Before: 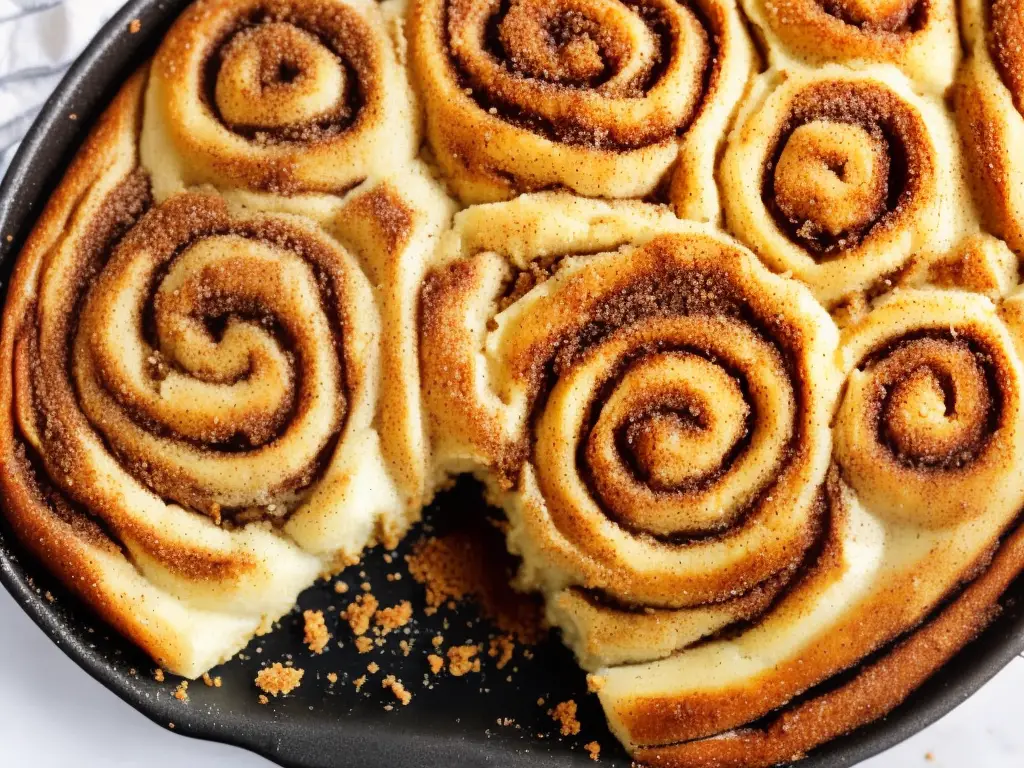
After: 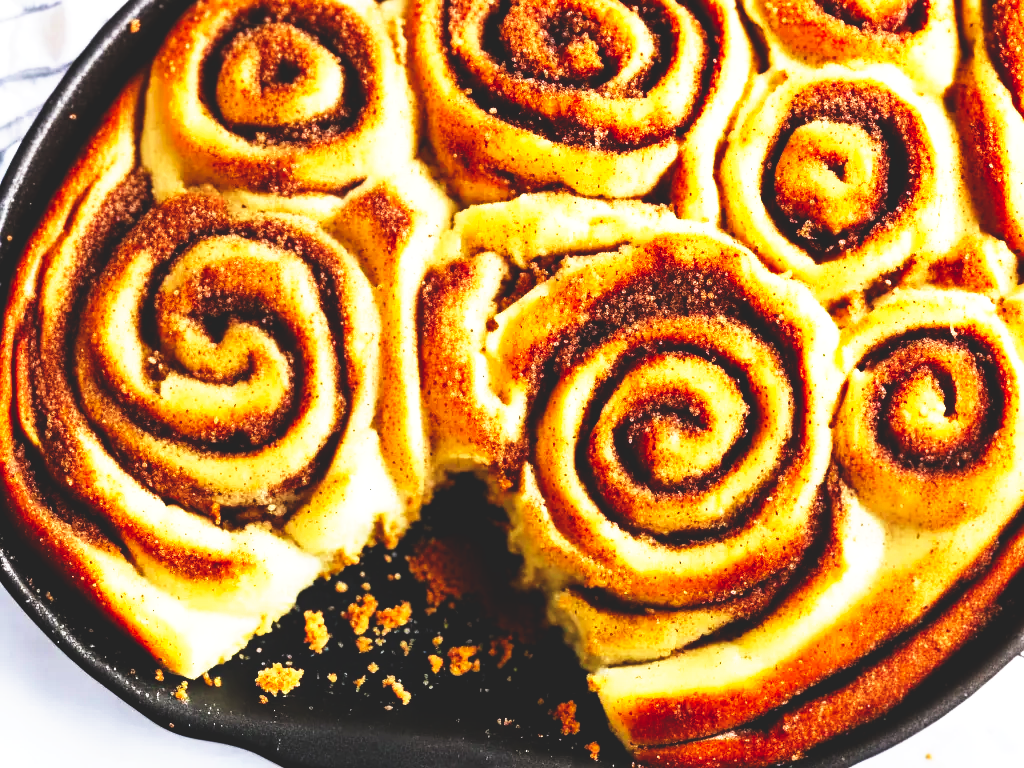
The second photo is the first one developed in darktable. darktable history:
base curve: curves: ch0 [(0, 0.036) (0.007, 0.037) (0.604, 0.887) (1, 1)], preserve colors none
contrast brightness saturation: contrast 0.07, brightness -0.14, saturation 0.11
exposure: exposure 0.3 EV, compensate highlight preservation false
haze removal: compatibility mode true, adaptive false
